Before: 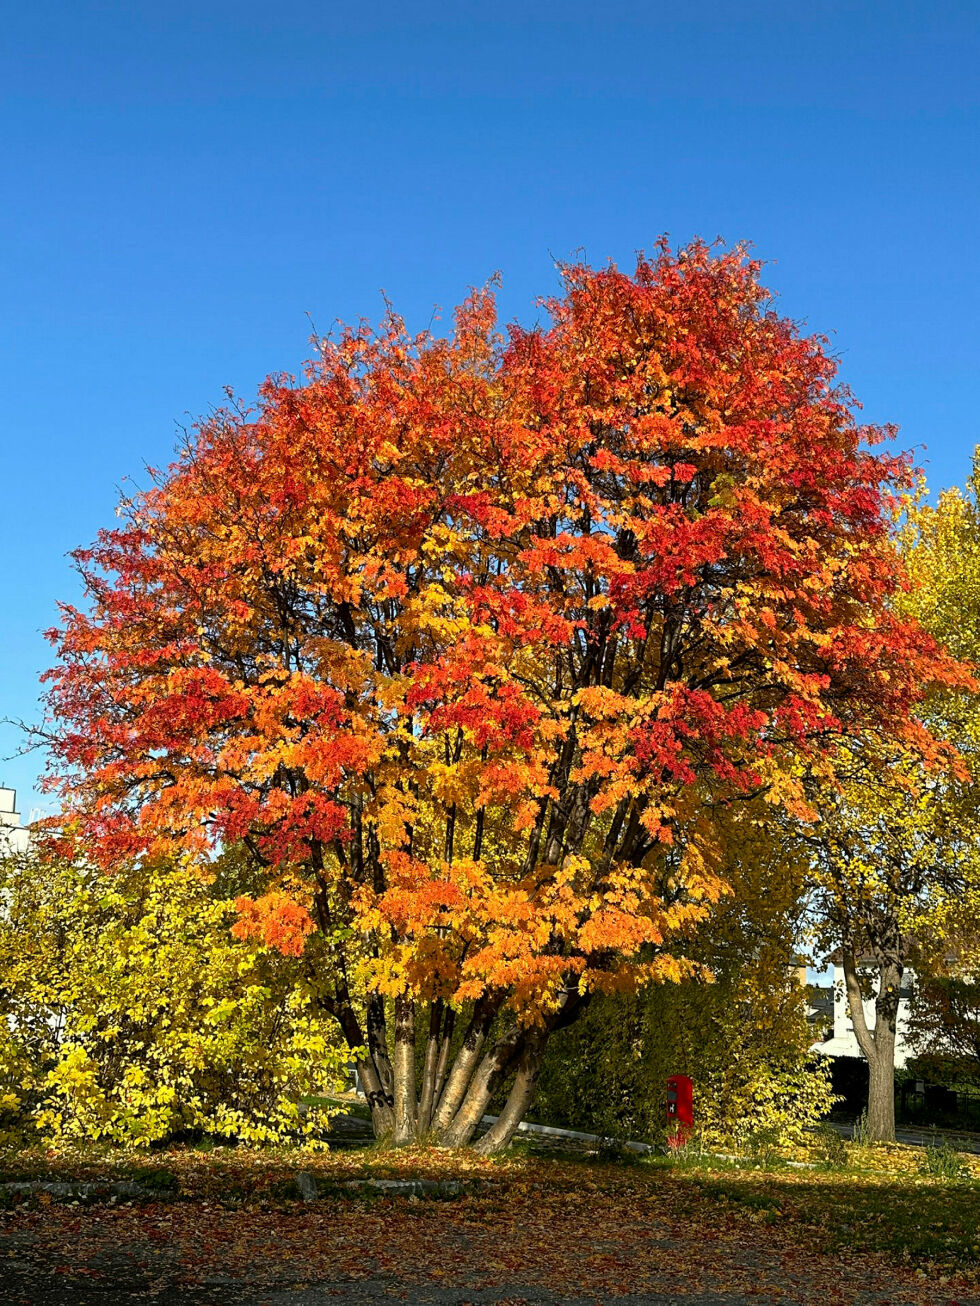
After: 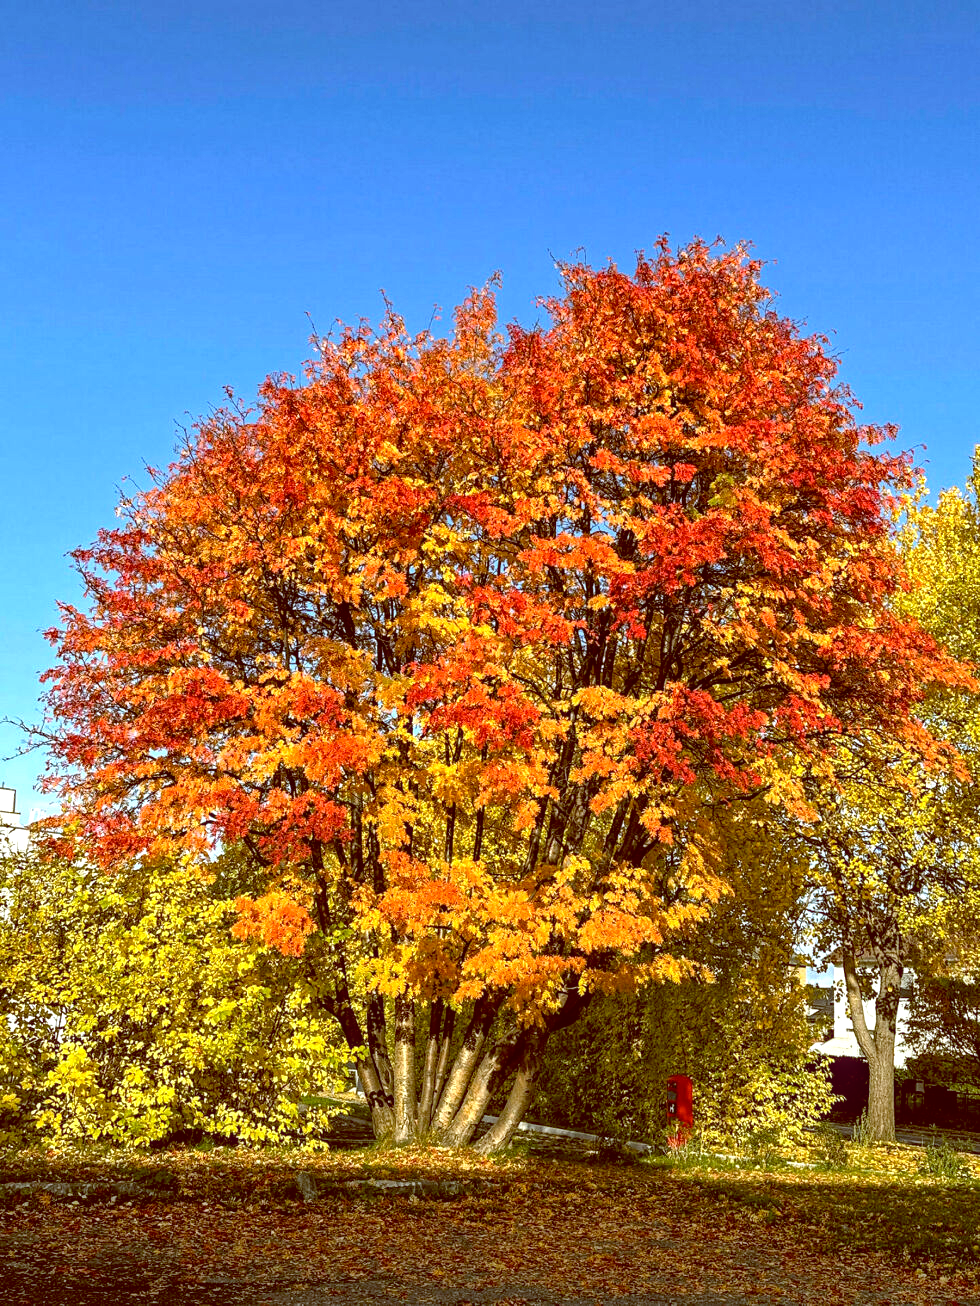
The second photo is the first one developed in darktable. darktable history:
shadows and highlights: shadows 12, white point adjustment 1.2, highlights -0.36, soften with gaussian
color balance: lift [1, 1.011, 0.999, 0.989], gamma [1.109, 1.045, 1.039, 0.955], gain [0.917, 0.936, 0.952, 1.064], contrast 2.32%, contrast fulcrum 19%, output saturation 101%
exposure: exposure 0.376 EV, compensate highlight preservation false
haze removal: strength 0.29, distance 0.25, compatibility mode true, adaptive false
local contrast: on, module defaults
